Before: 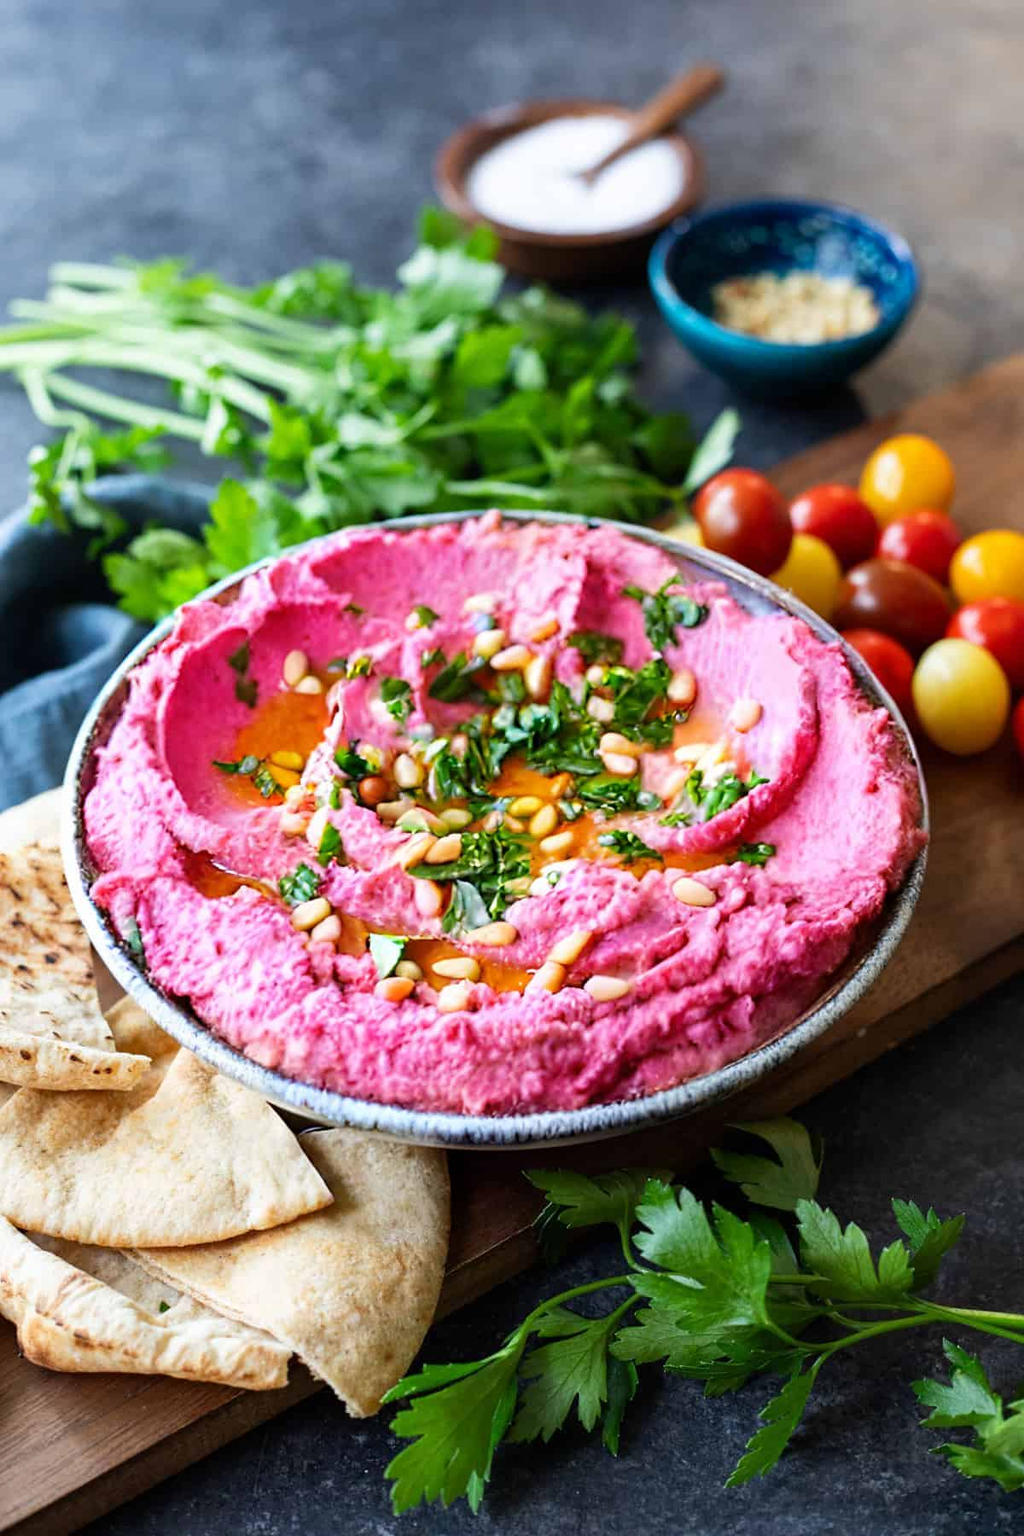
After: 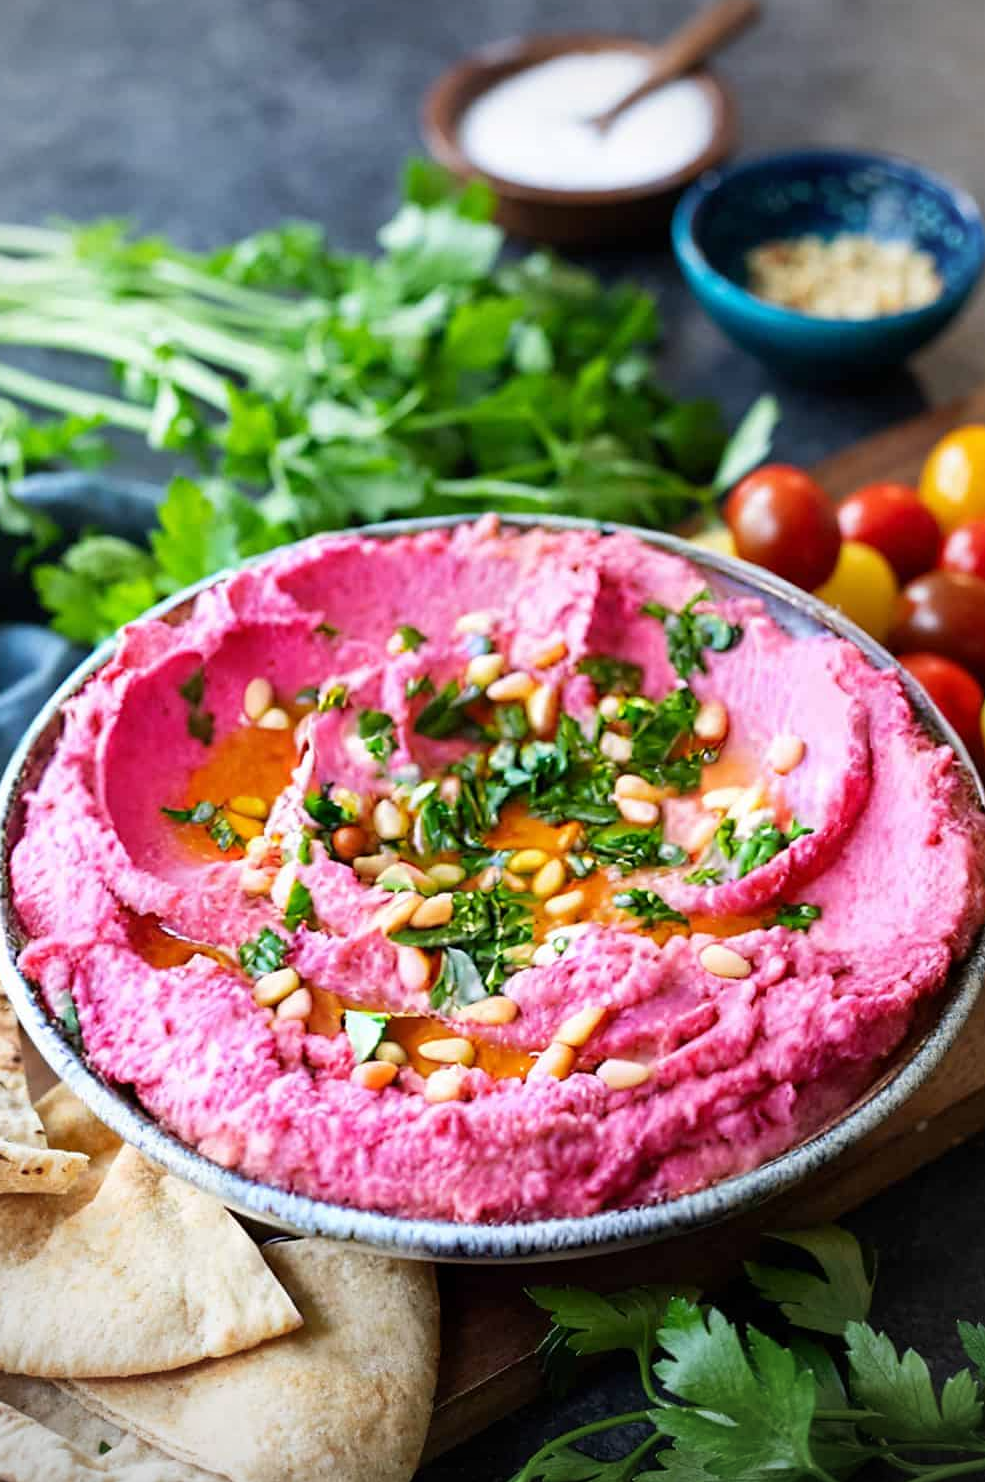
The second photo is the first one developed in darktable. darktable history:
levels: white 99.97%
vignetting: on, module defaults
crop and rotate: left 7.364%, top 4.673%, right 10.525%, bottom 12.972%
